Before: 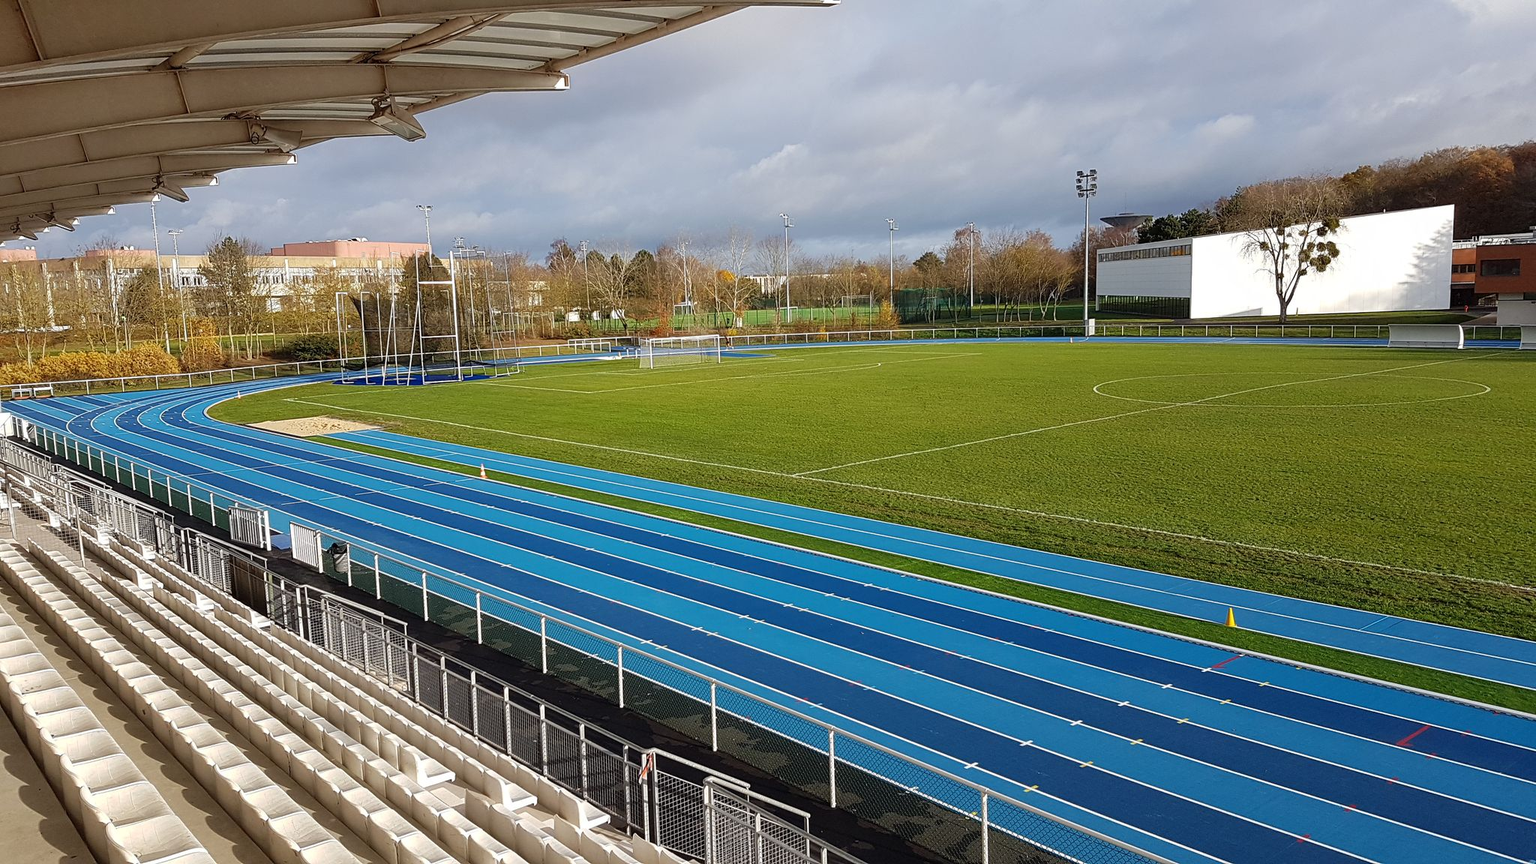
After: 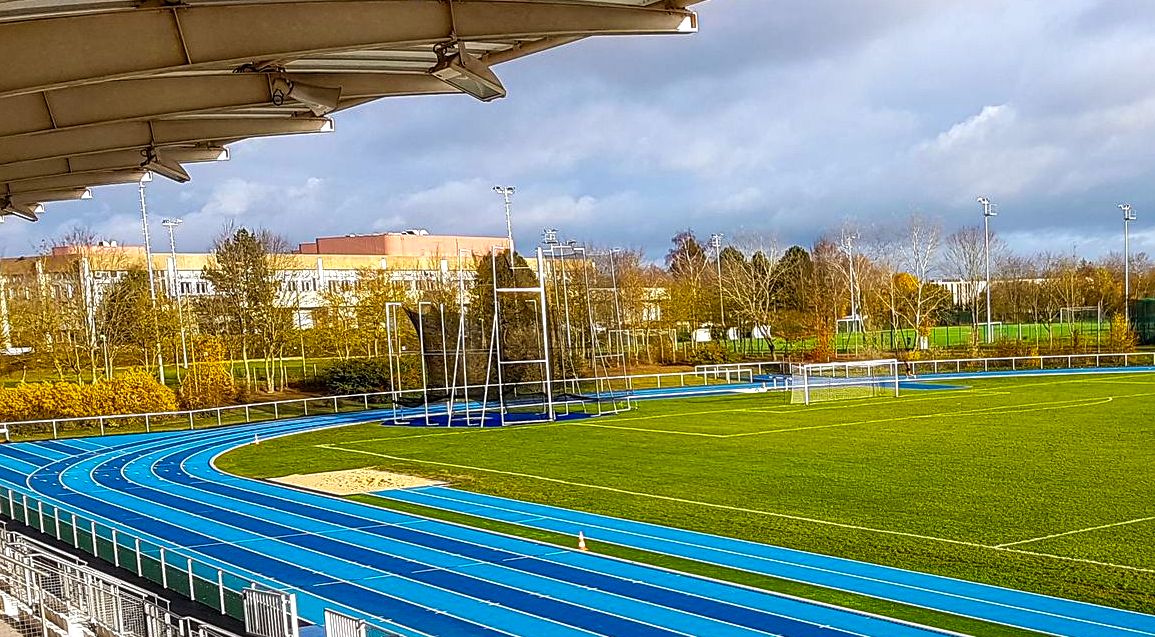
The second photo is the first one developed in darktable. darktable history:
crop and rotate: left 3.072%, top 7.565%, right 40.494%, bottom 37.072%
local contrast: detail 130%
color balance rgb: linear chroma grading › global chroma 14.402%, perceptual saturation grading › global saturation 10.001%, perceptual brilliance grading › highlights 11.03%, perceptual brilliance grading › shadows -11.481%, global vibrance 41.745%
sharpen: amount 0.212
tone equalizer: edges refinement/feathering 500, mask exposure compensation -1.57 EV, preserve details no
